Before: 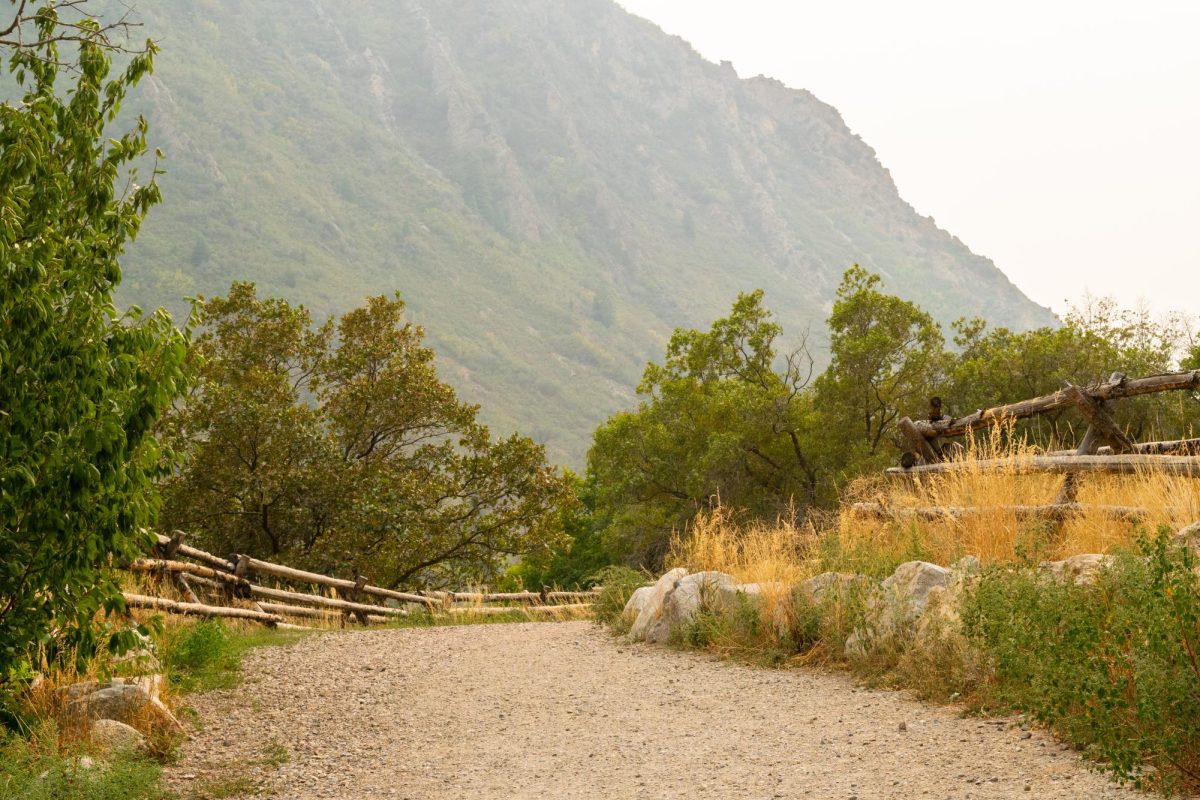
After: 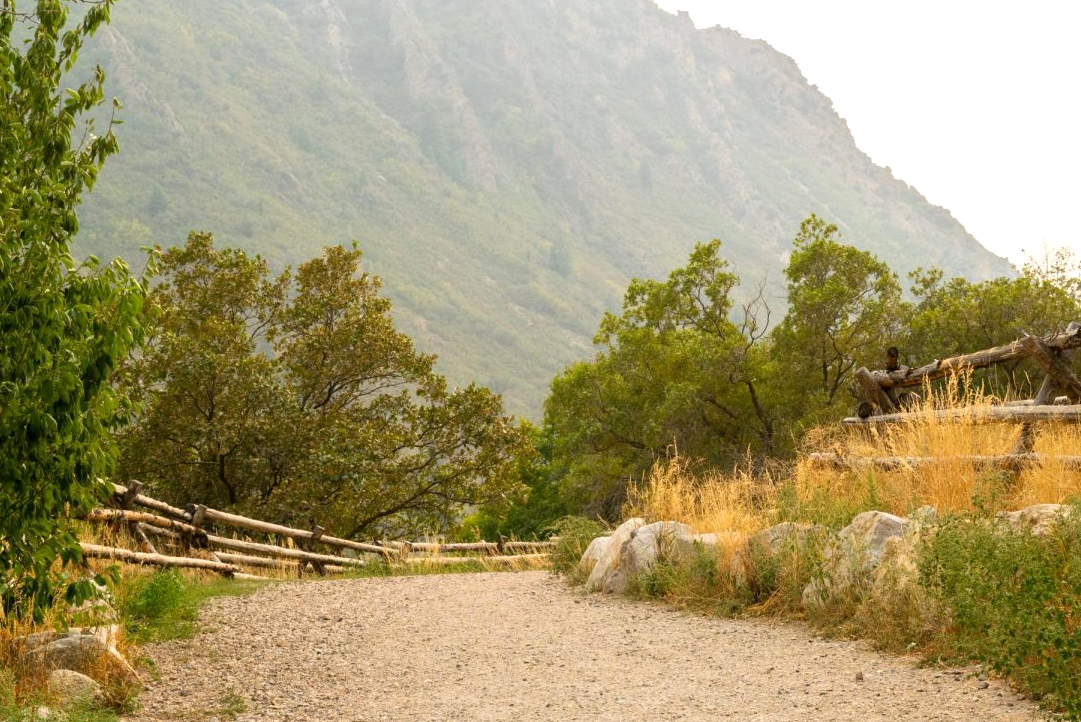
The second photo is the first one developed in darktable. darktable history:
exposure: black level correction 0.001, exposure 0.193 EV, compensate exposure bias true, compensate highlight preservation false
crop: left 3.599%, top 6.351%, right 6.286%, bottom 3.34%
